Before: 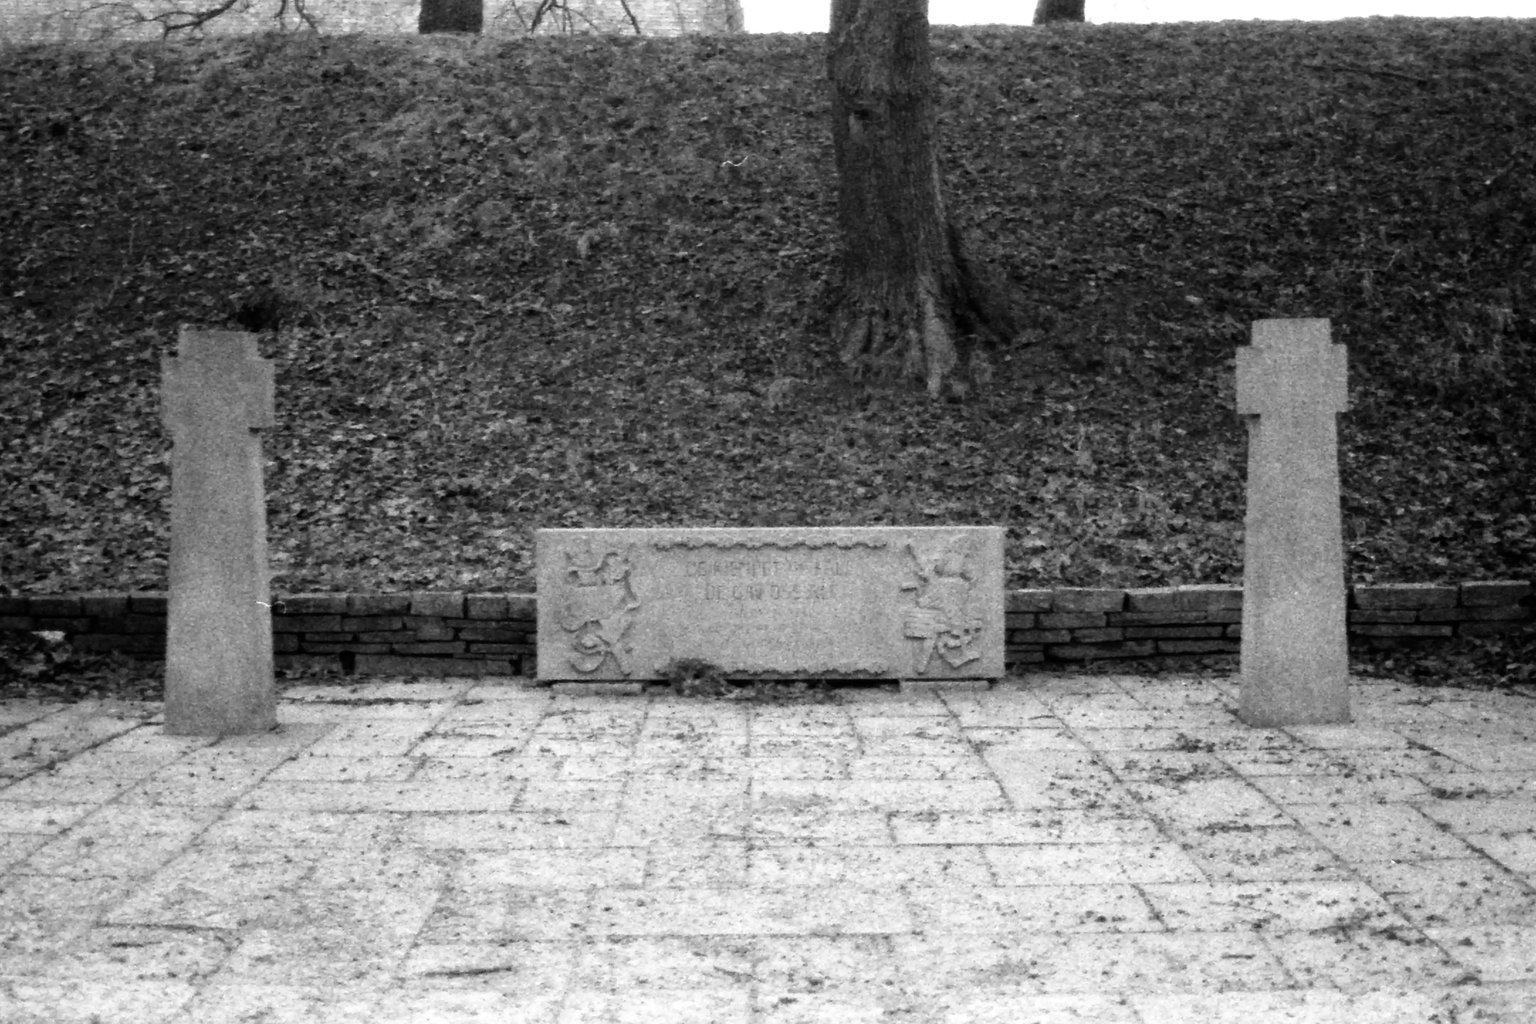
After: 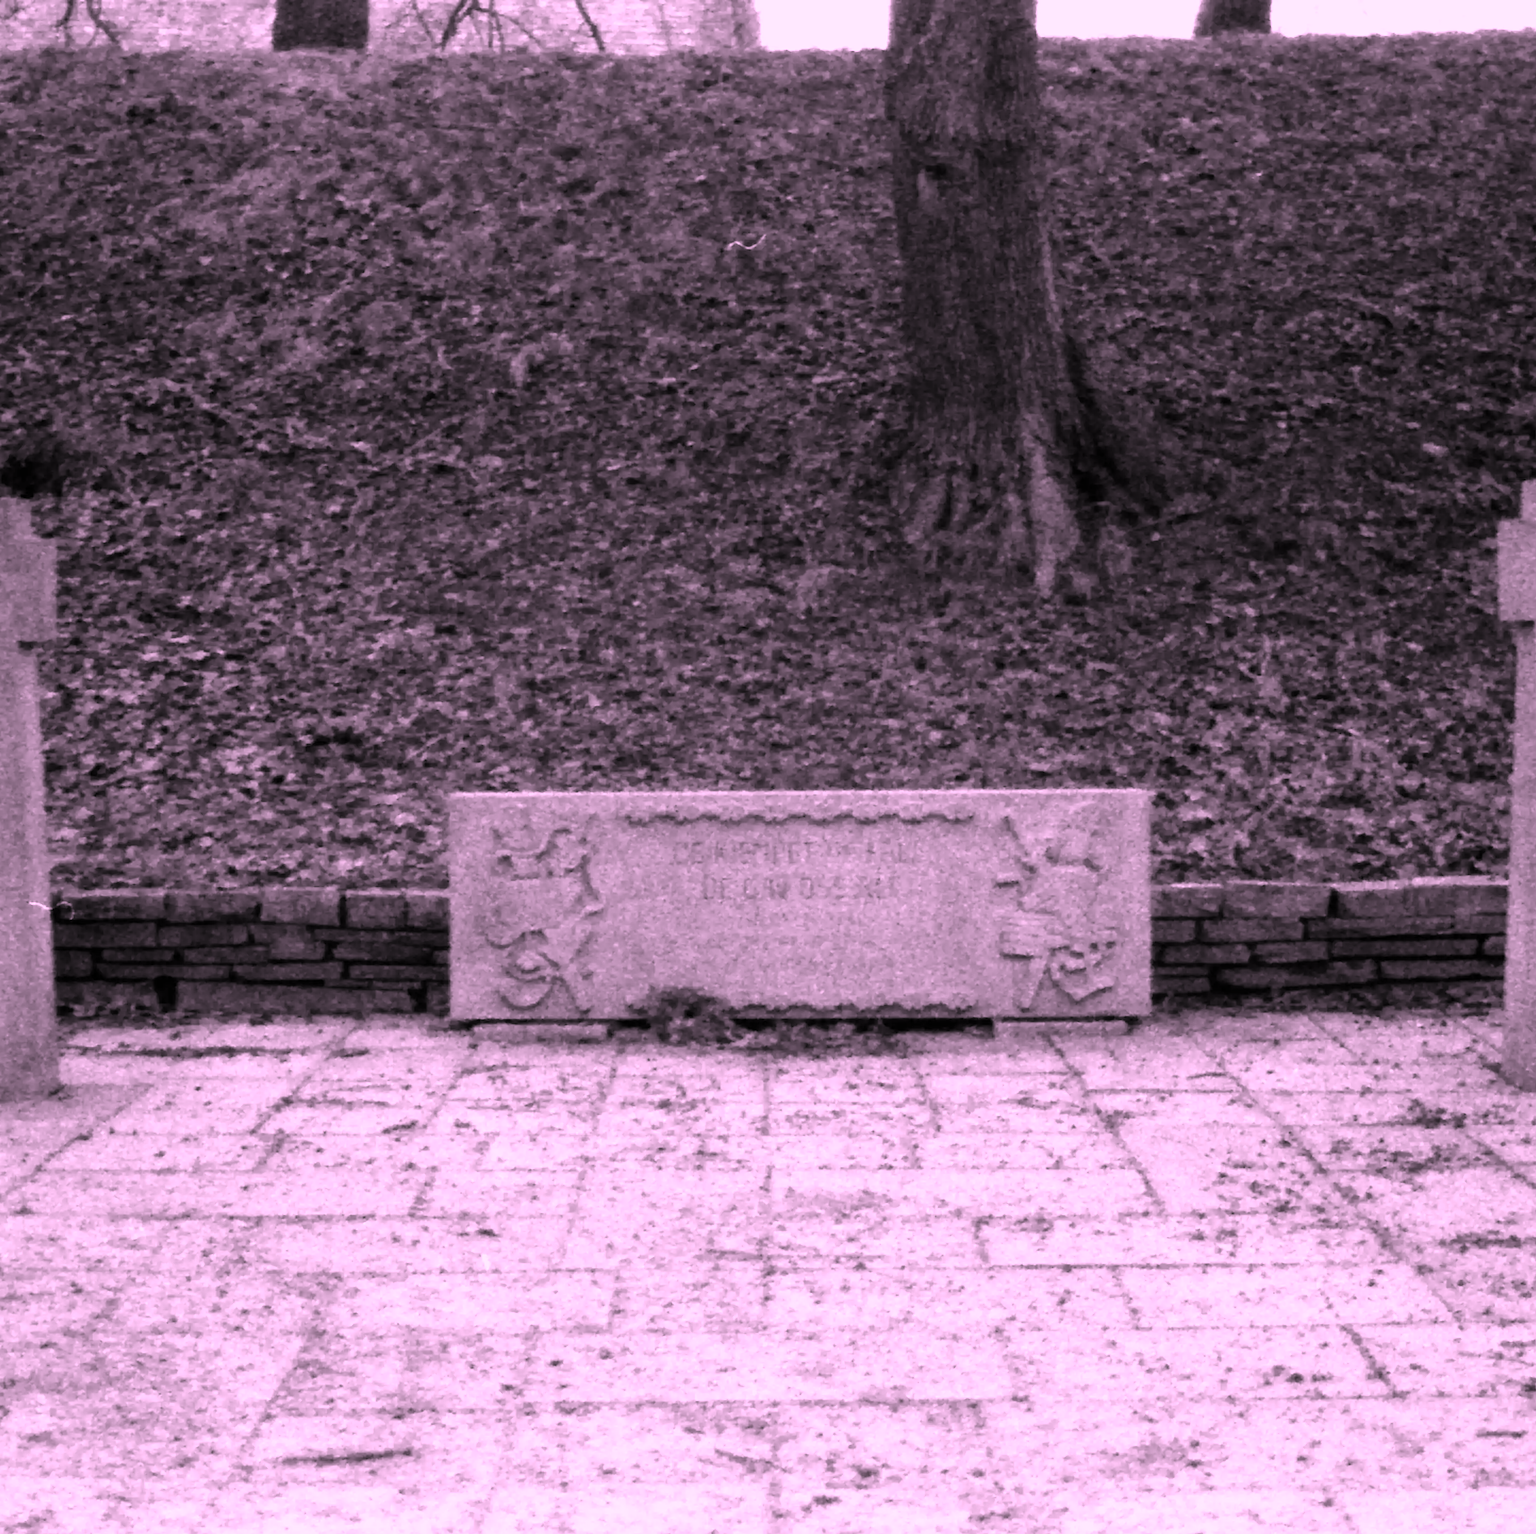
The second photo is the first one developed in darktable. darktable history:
color correction: highlights a* 19.5, highlights b* -11.53, saturation 1.69
crop and rotate: left 15.446%, right 17.836%
